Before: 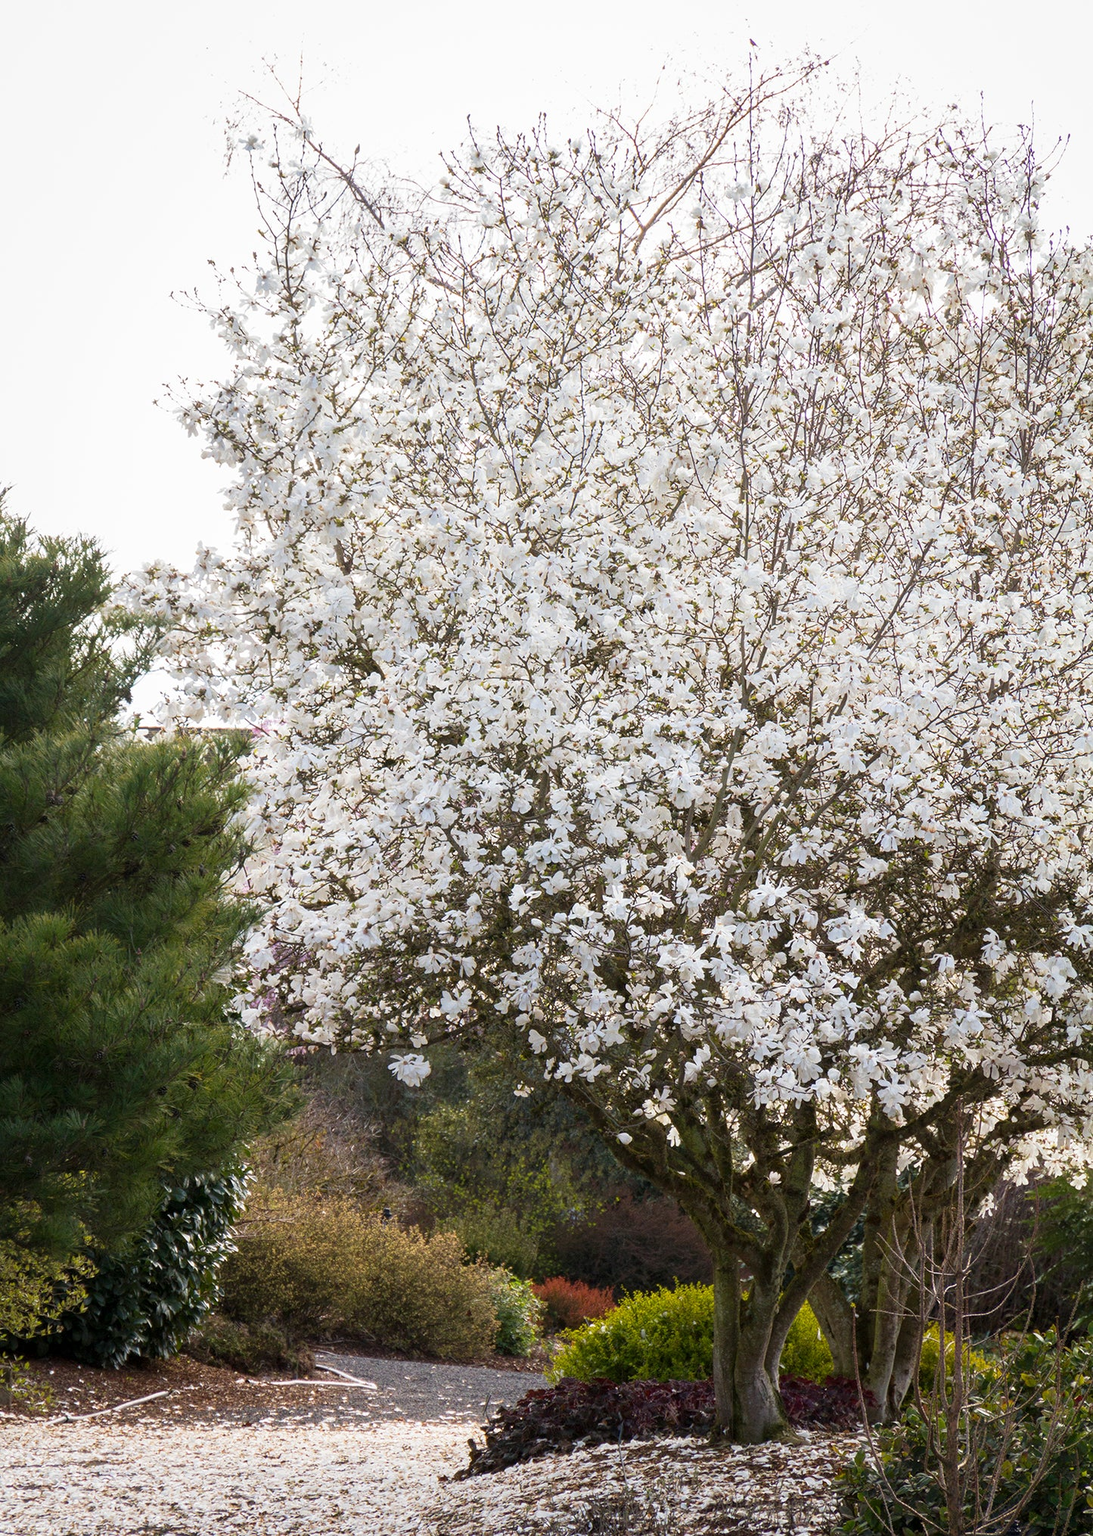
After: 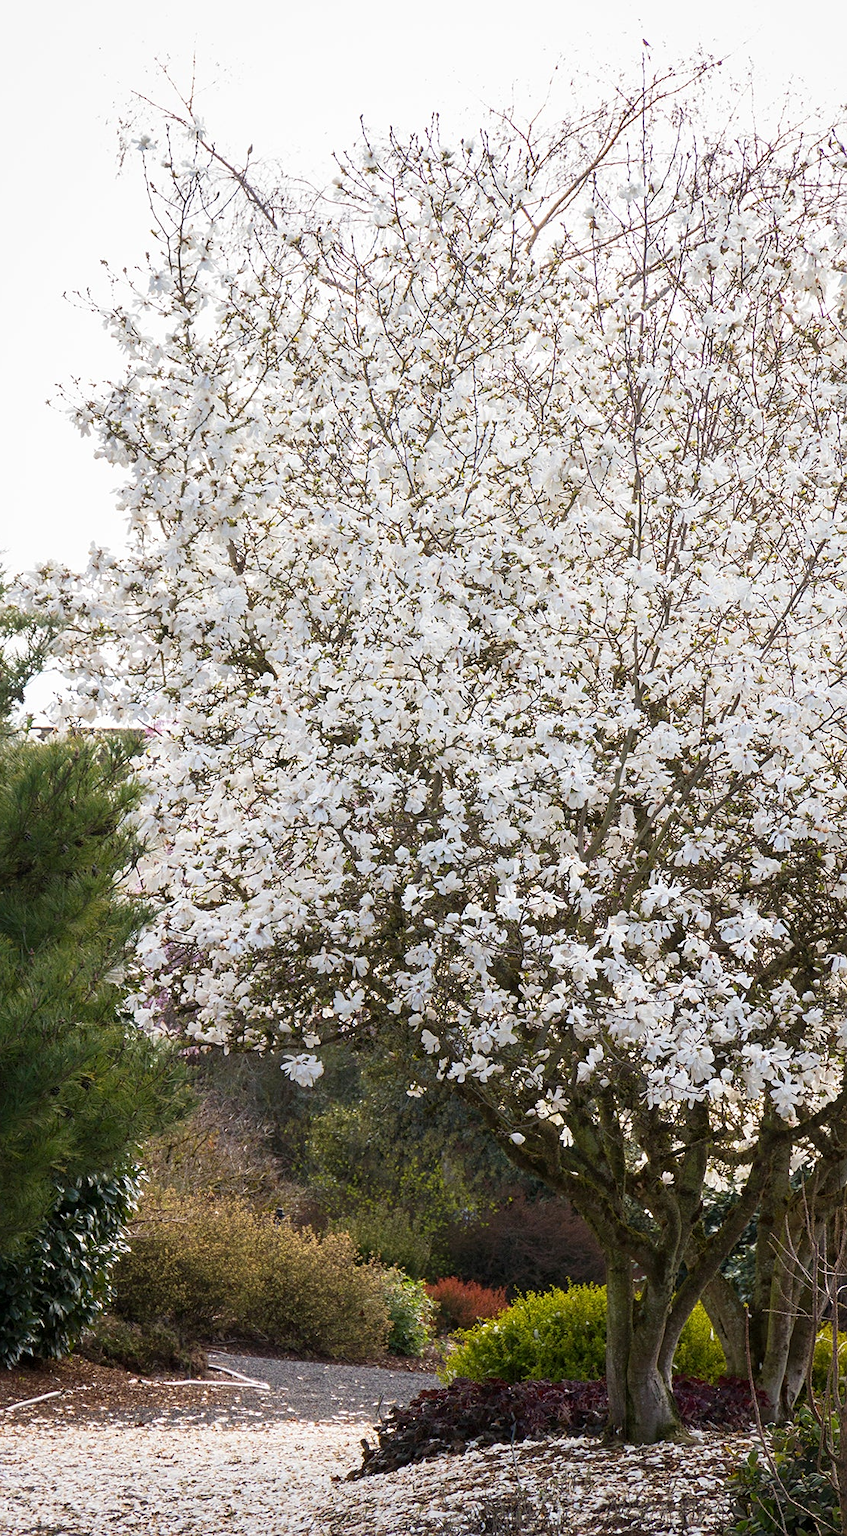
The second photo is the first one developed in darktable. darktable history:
crop: left 9.893%, right 12.54%
sharpen: amount 0.201
